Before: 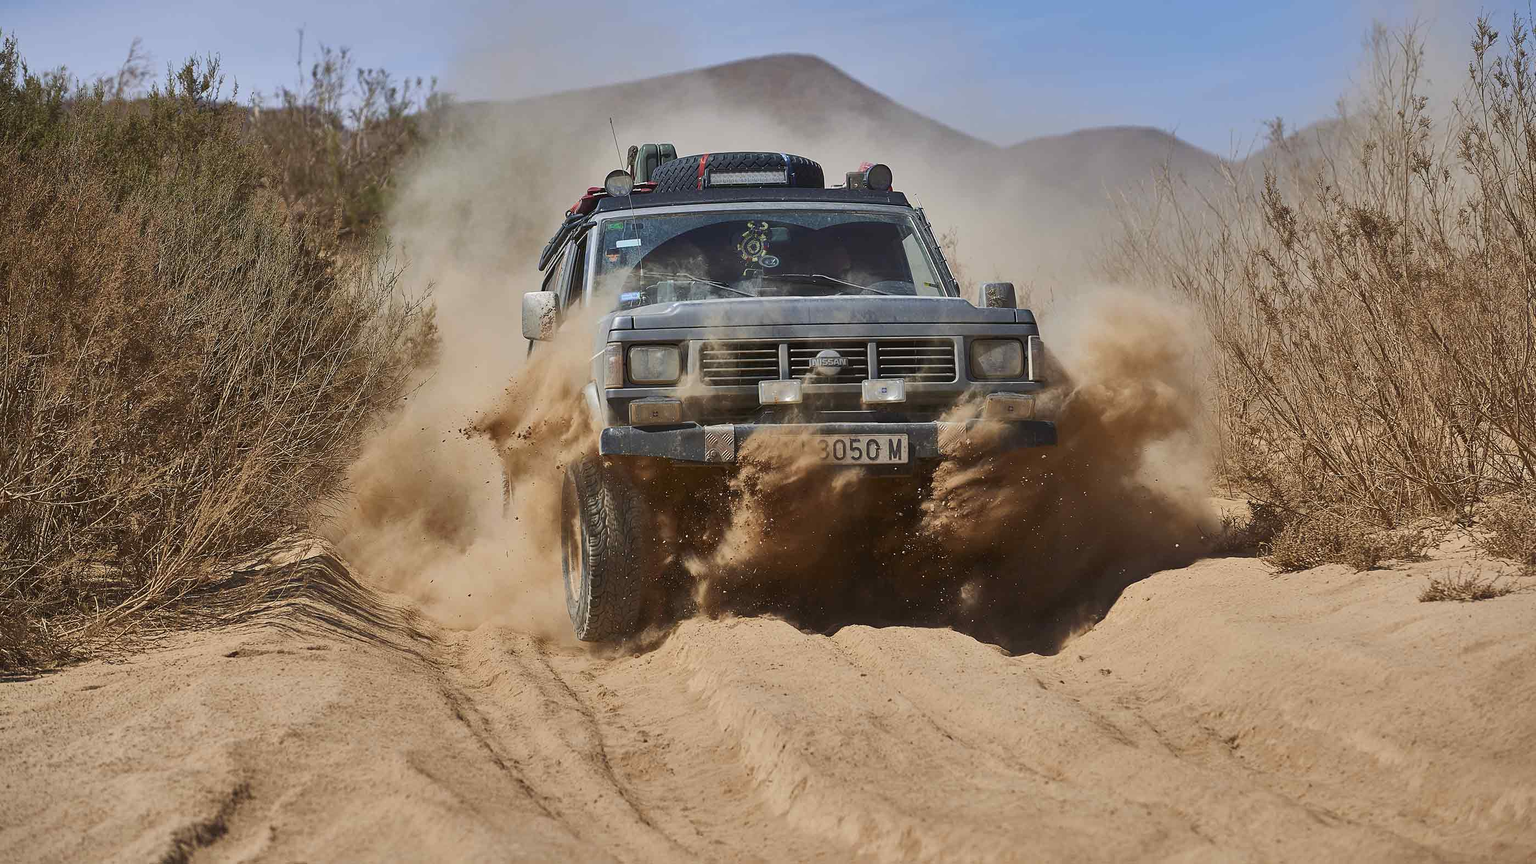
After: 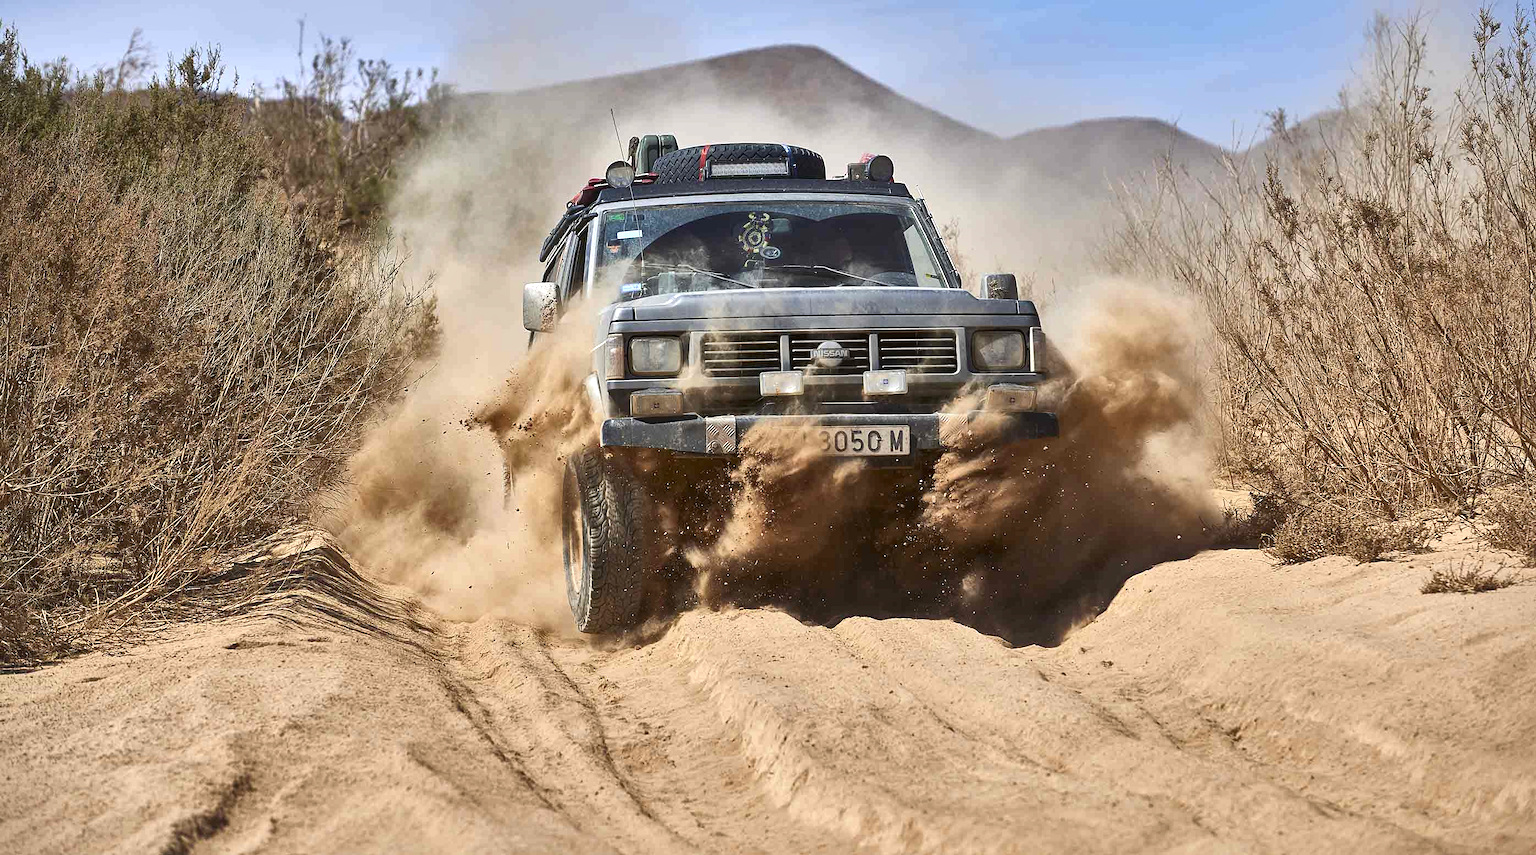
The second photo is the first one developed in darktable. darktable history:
crop: top 1.14%, right 0.108%
local contrast: mode bilateral grid, contrast 25, coarseness 59, detail 152%, midtone range 0.2
exposure: black level correction 0, exposure 0.5 EV, compensate highlight preservation false
